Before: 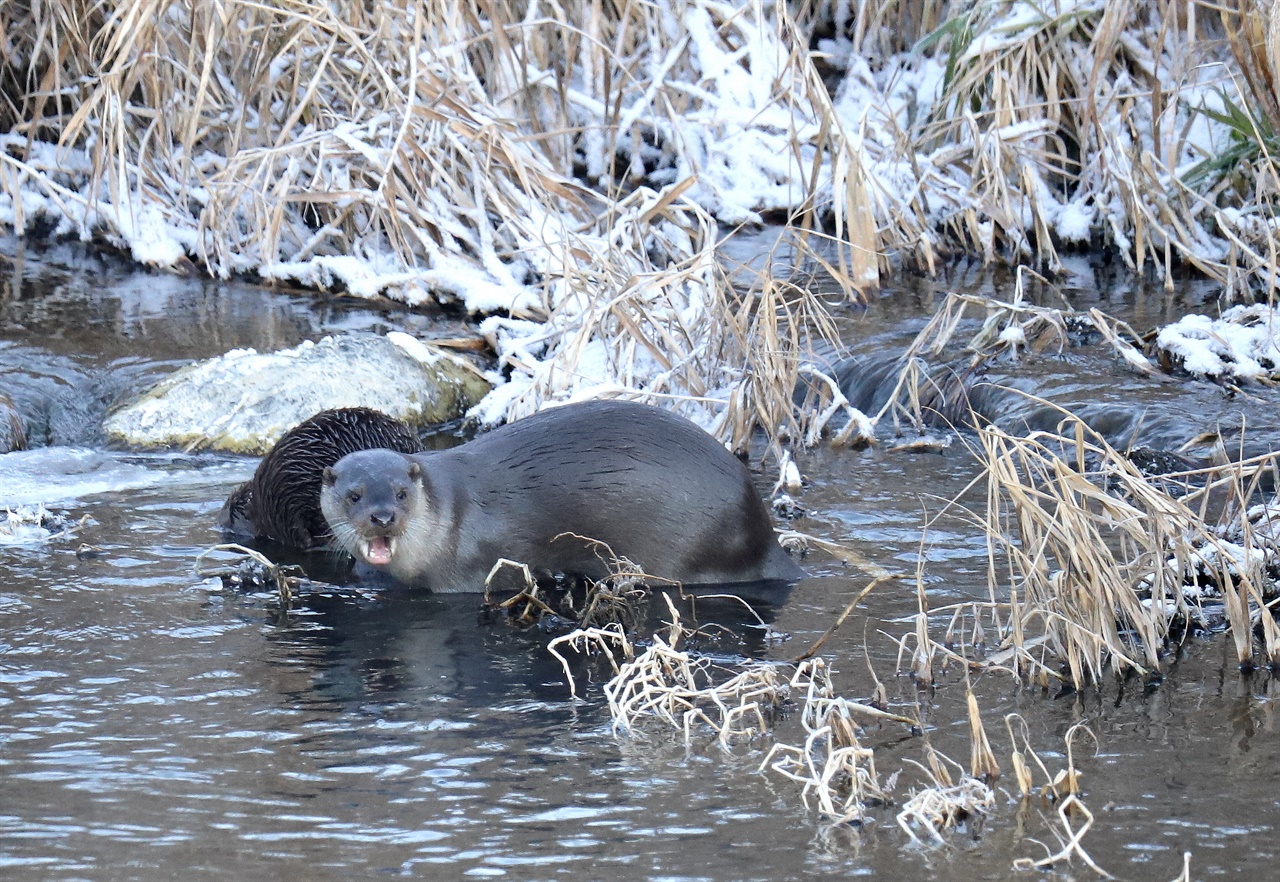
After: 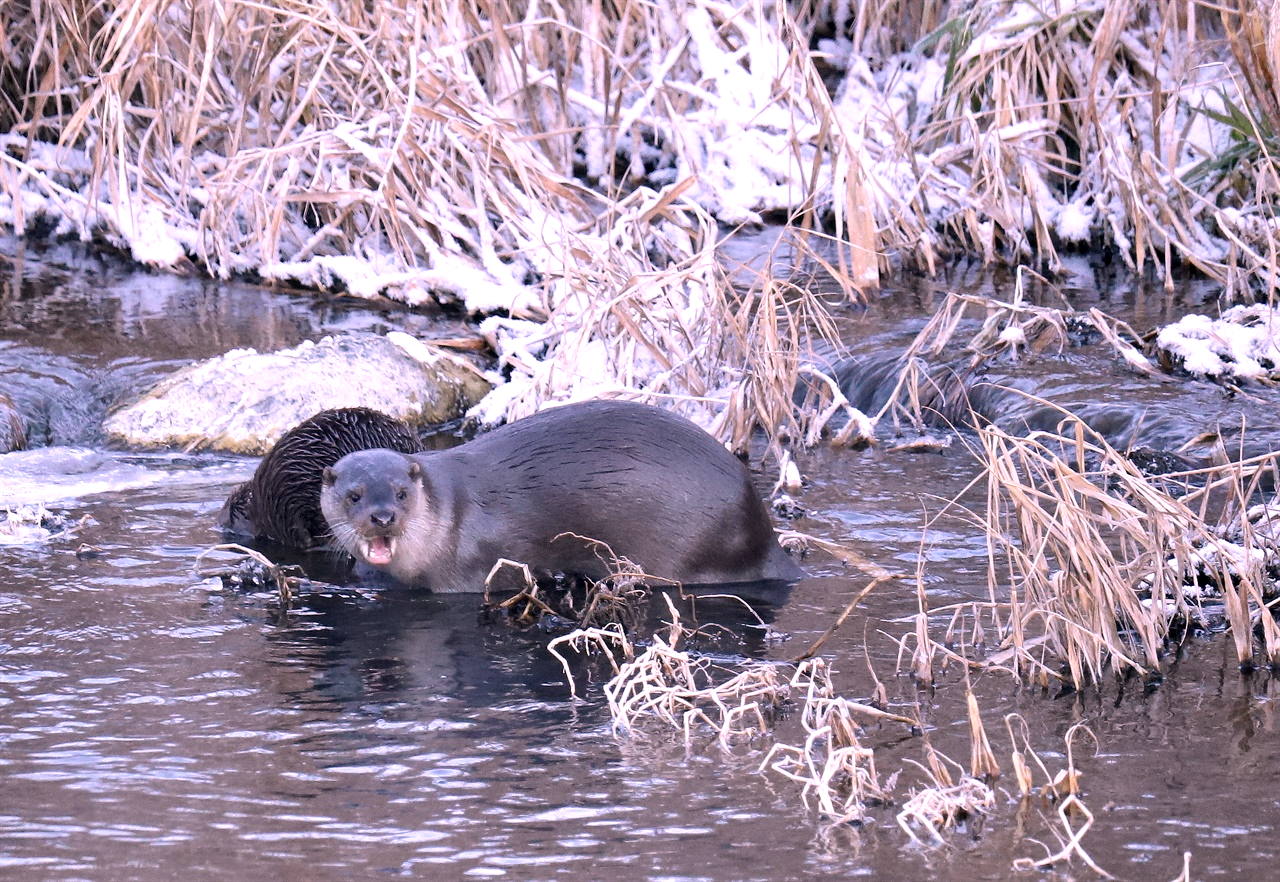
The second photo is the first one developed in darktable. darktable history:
local contrast: highlights 100%, shadows 100%, detail 120%, midtone range 0.2
white balance: red 1.188, blue 1.11
